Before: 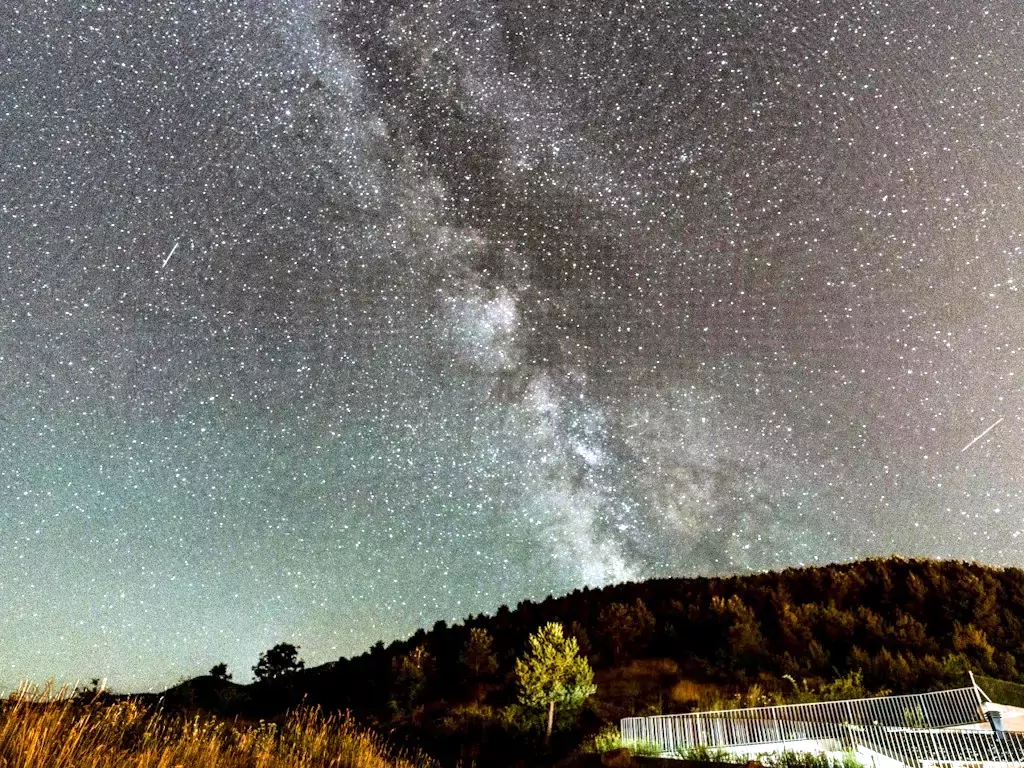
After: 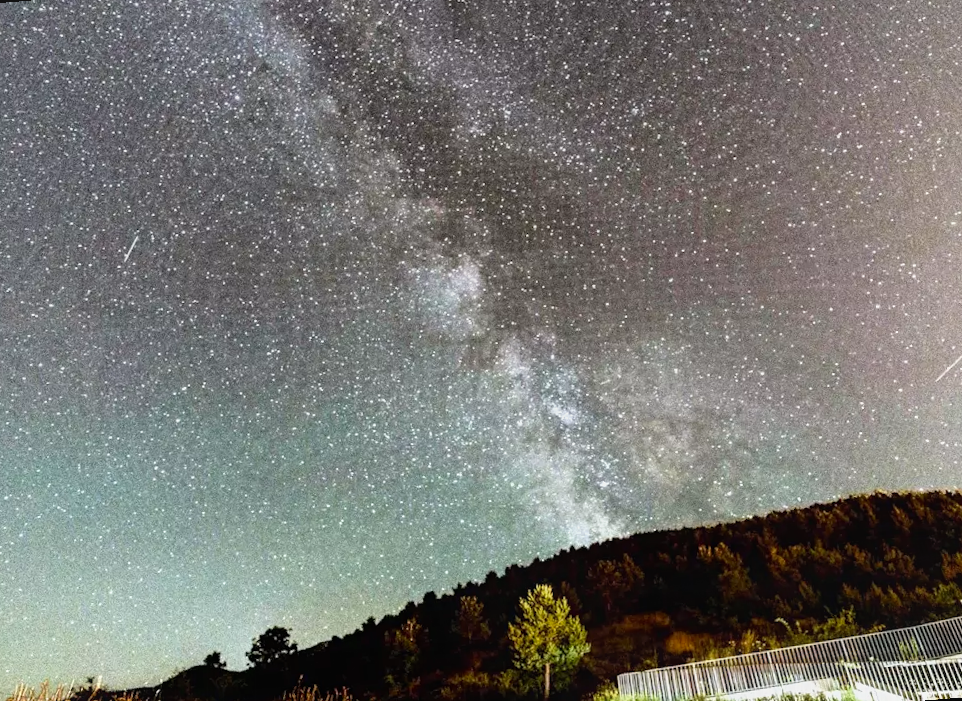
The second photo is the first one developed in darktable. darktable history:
rotate and perspective: rotation -4.57°, crop left 0.054, crop right 0.944, crop top 0.087, crop bottom 0.914
contrast equalizer: y [[0.439, 0.44, 0.442, 0.457, 0.493, 0.498], [0.5 ×6], [0.5 ×6], [0 ×6], [0 ×6]]
